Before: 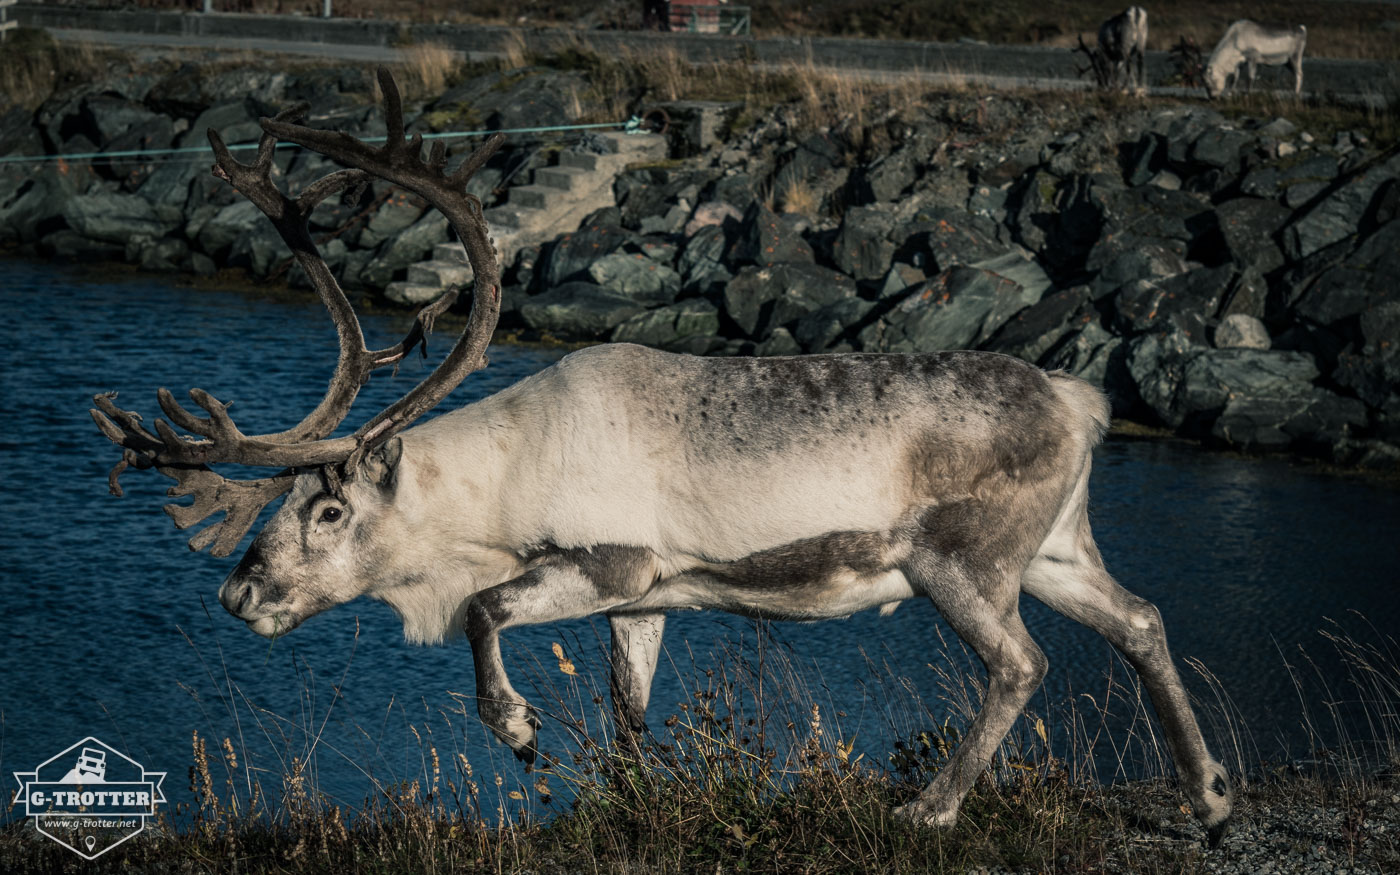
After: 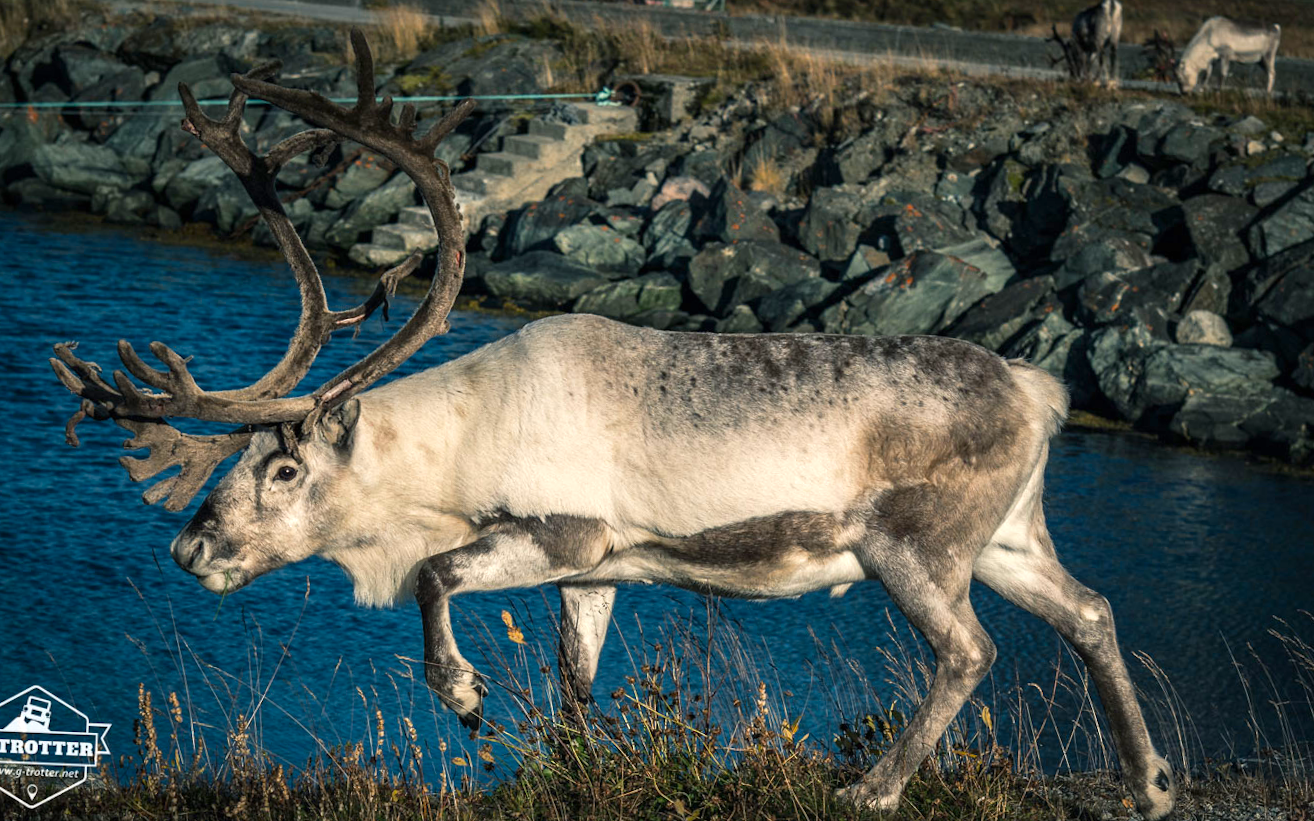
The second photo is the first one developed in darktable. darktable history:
color zones: curves: ch0 [(0, 0.425) (0.143, 0.422) (0.286, 0.42) (0.429, 0.419) (0.571, 0.419) (0.714, 0.42) (0.857, 0.422) (1, 0.425)]; ch1 [(0, 0.666) (0.143, 0.669) (0.286, 0.671) (0.429, 0.67) (0.571, 0.67) (0.714, 0.67) (0.857, 0.67) (1, 0.666)]
exposure: black level correction 0, exposure 0.692 EV, compensate highlight preservation false
crop and rotate: angle -2.35°
